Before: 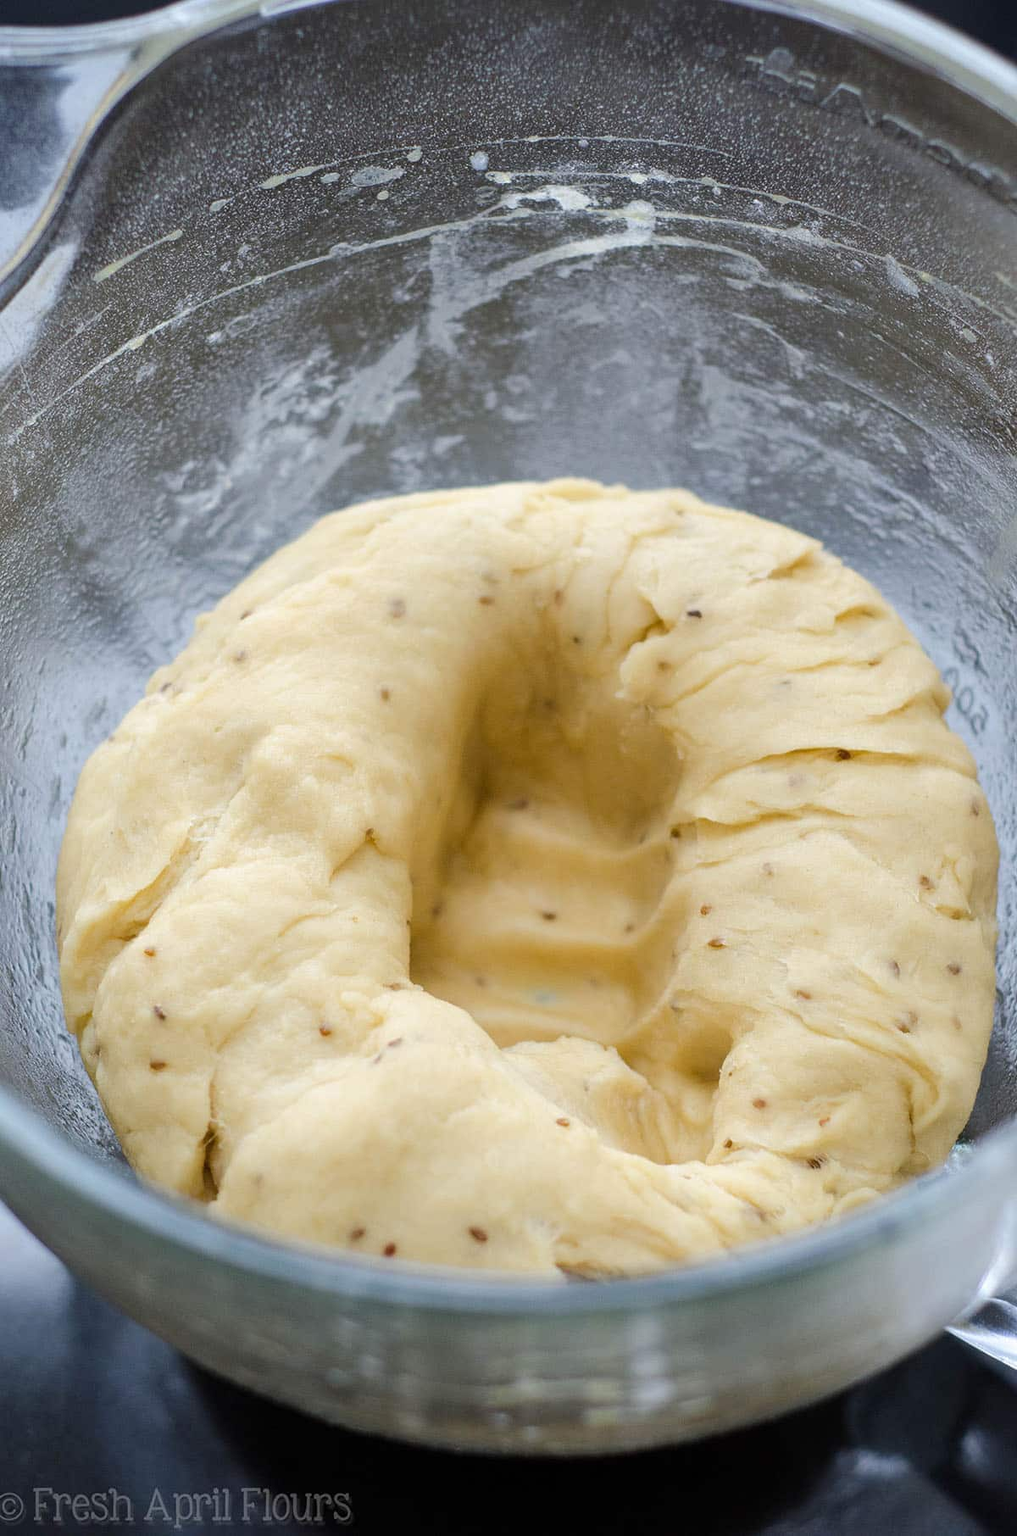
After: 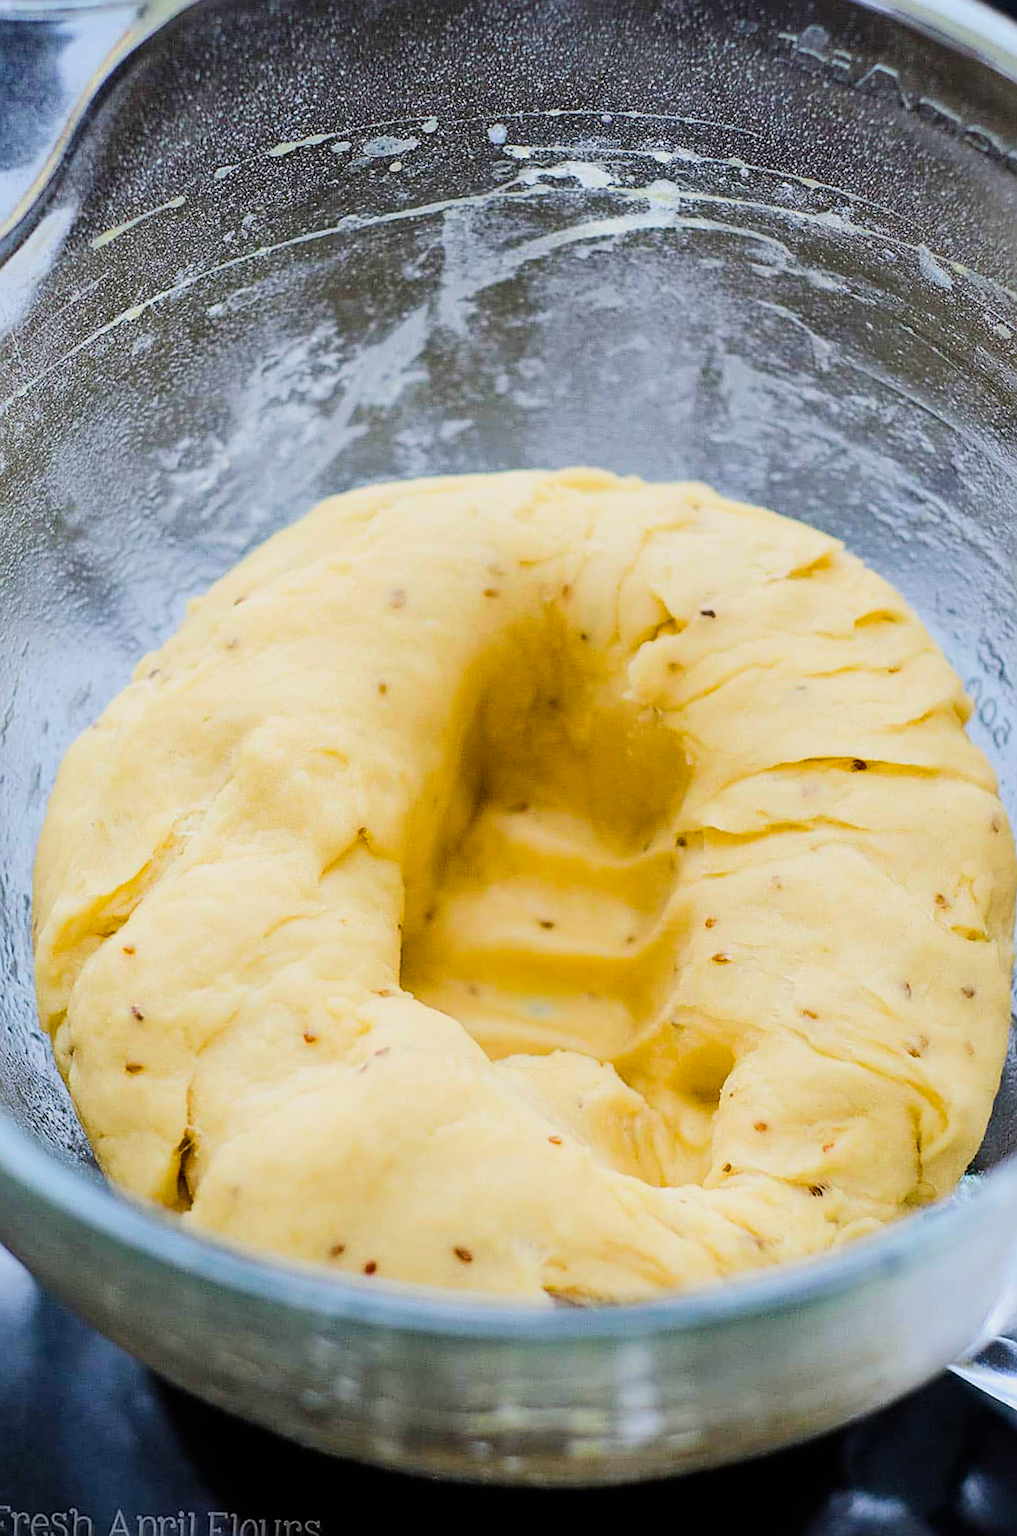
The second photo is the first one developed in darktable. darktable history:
filmic rgb: black relative exposure -7.65 EV, white relative exposure 4.56 EV, hardness 3.61
crop and rotate: angle -1.69°
contrast brightness saturation: contrast 0.23, brightness 0.1, saturation 0.29
color balance rgb: perceptual saturation grading › global saturation 20%, global vibrance 20%
sharpen: on, module defaults
